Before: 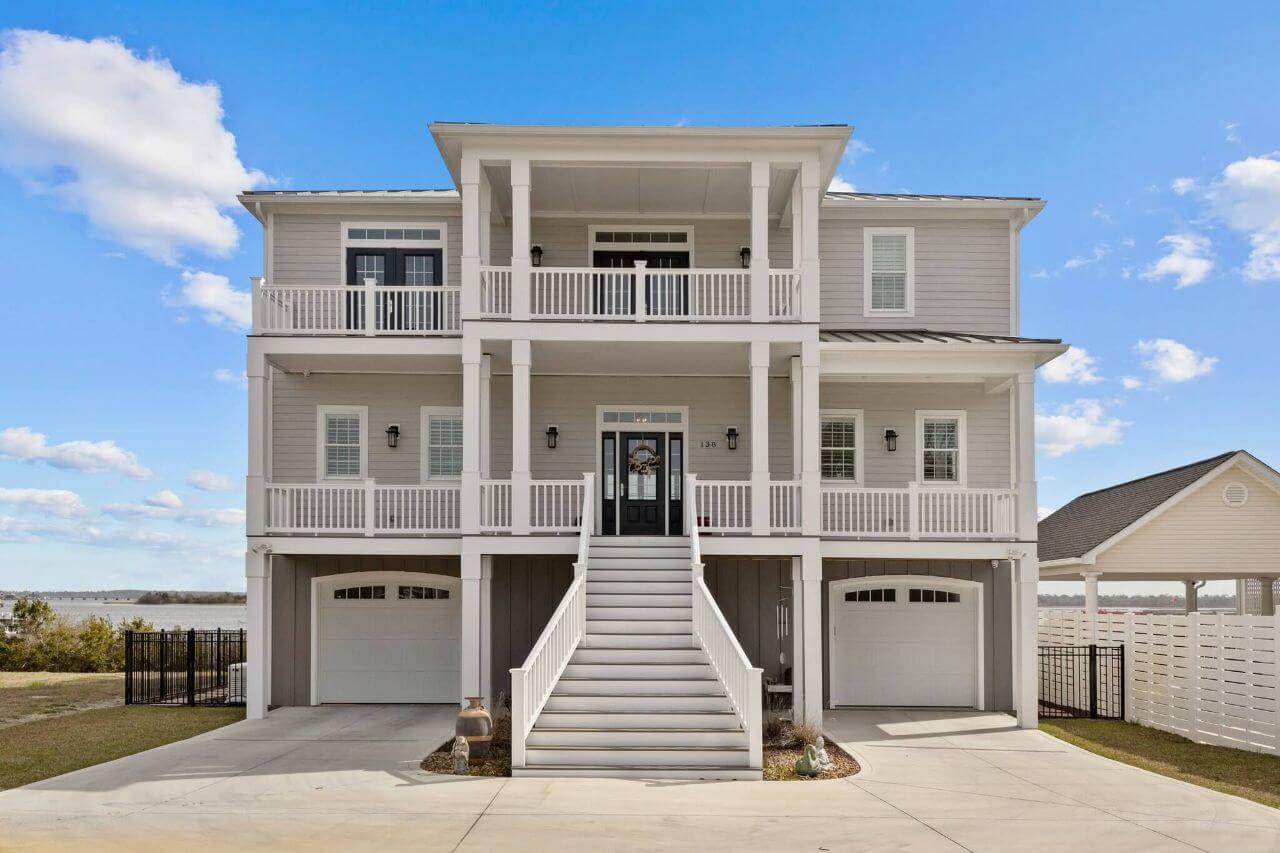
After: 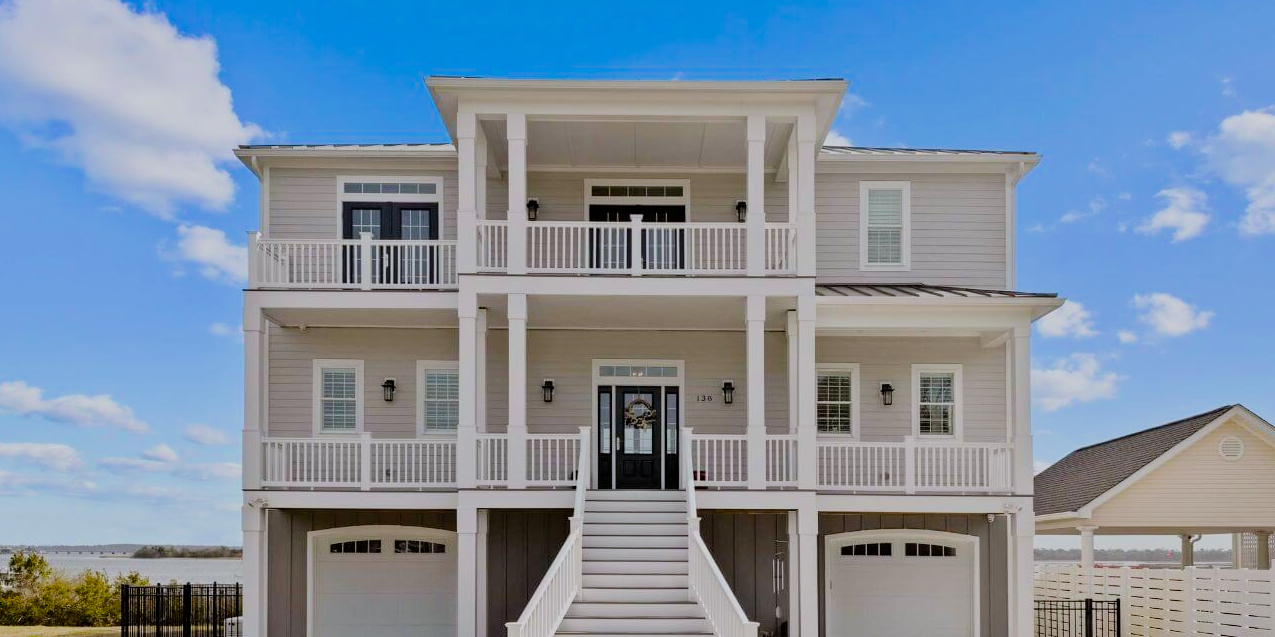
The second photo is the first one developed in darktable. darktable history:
filmic rgb: black relative exposure -7.65 EV, white relative exposure 4.56 EV, hardness 3.61
crop: left 0.387%, top 5.469%, bottom 19.809%
white balance: red 0.98, blue 1.034
color balance rgb: linear chroma grading › global chroma 15%, perceptual saturation grading › global saturation 30%
